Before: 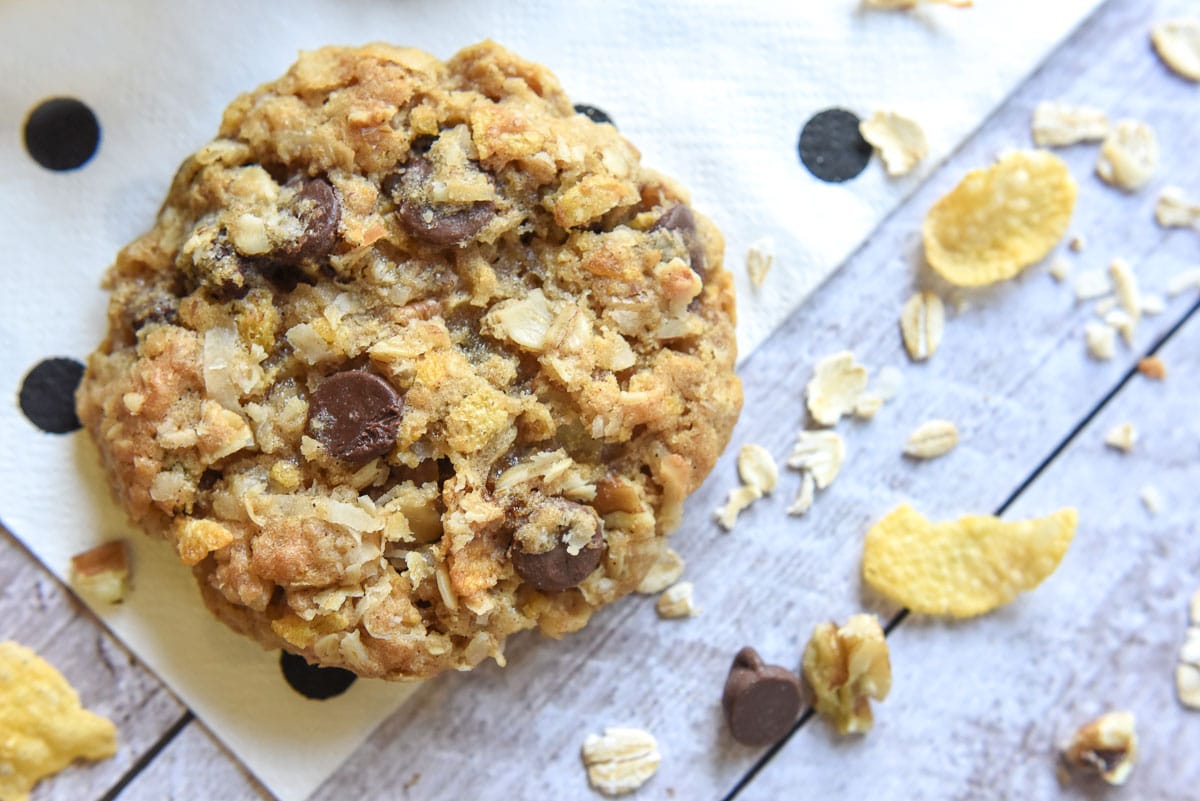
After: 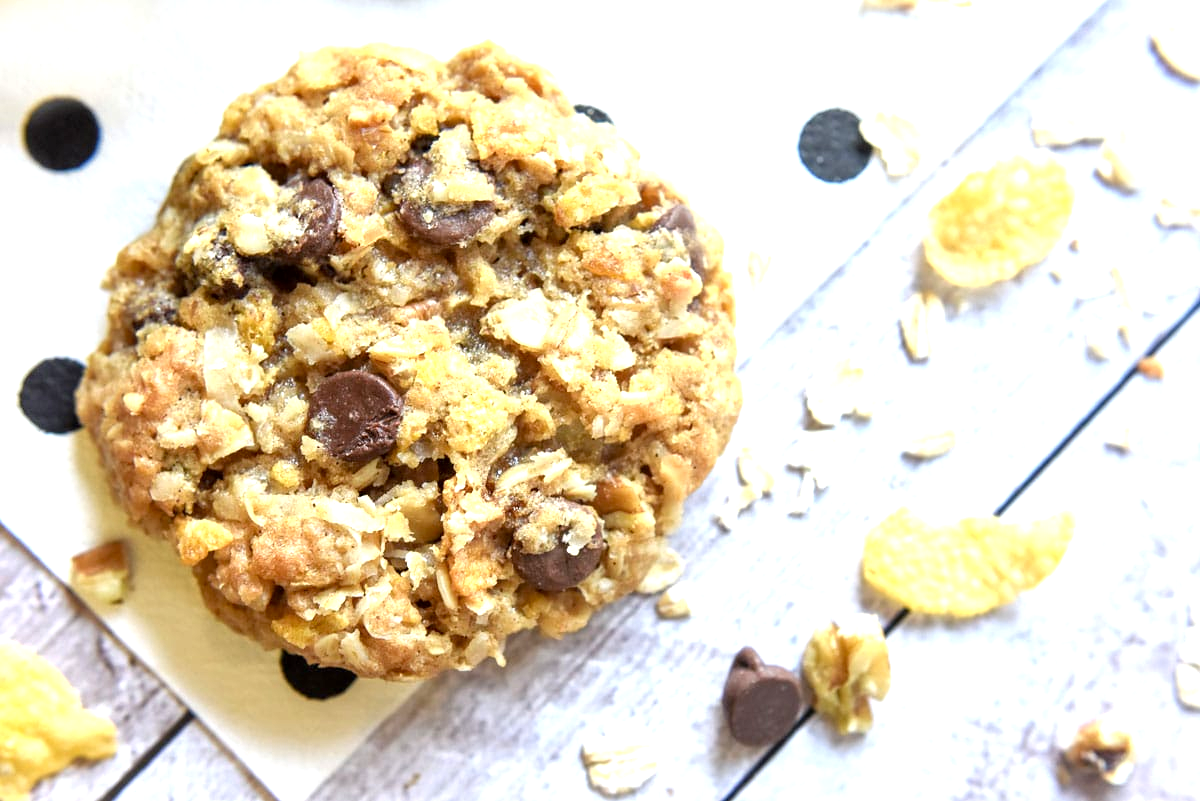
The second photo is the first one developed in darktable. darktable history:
exposure: black level correction 0.004, exposure 0.417 EV, compensate highlight preservation false
tone equalizer: -8 EV -0.388 EV, -7 EV -0.372 EV, -6 EV -0.37 EV, -5 EV -0.192 EV, -3 EV 0.241 EV, -2 EV 0.324 EV, -1 EV 0.376 EV, +0 EV 0.394 EV, mask exposure compensation -0.491 EV
local contrast: mode bilateral grid, contrast 19, coarseness 50, detail 119%, midtone range 0.2
